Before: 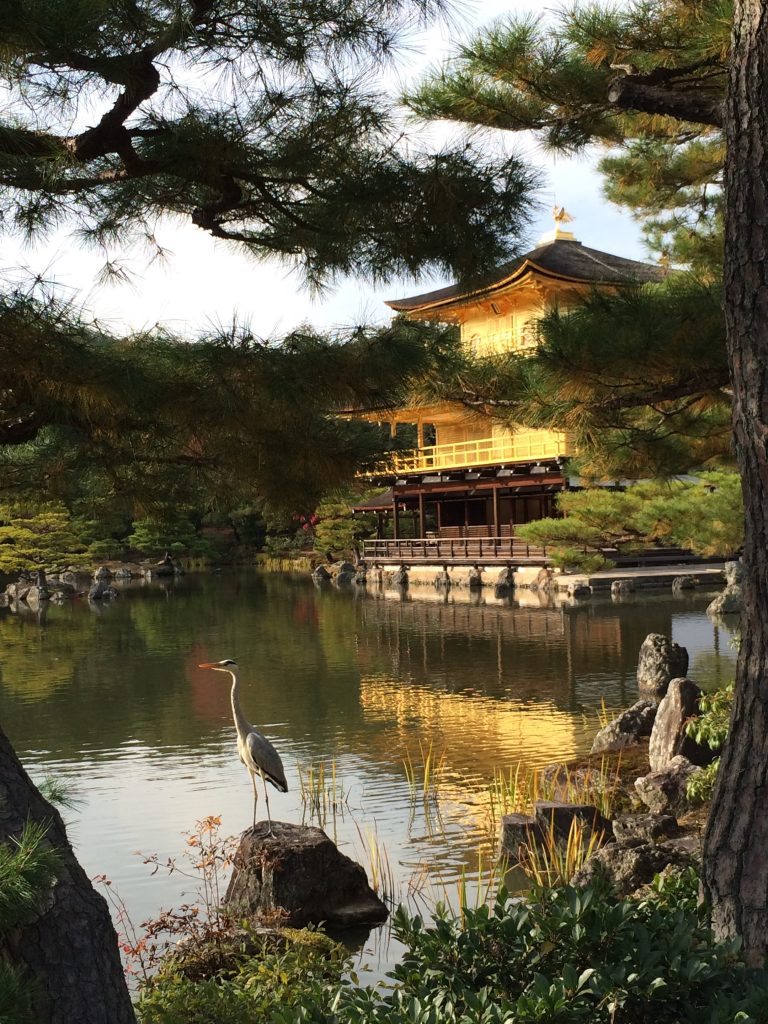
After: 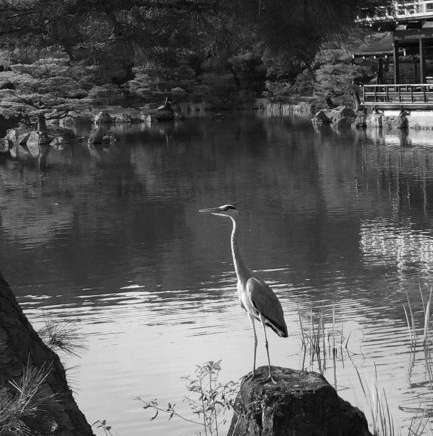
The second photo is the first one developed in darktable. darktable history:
crop: top 44.483%, right 43.593%, bottom 12.892%
monochrome: a 2.21, b -1.33, size 2.2
